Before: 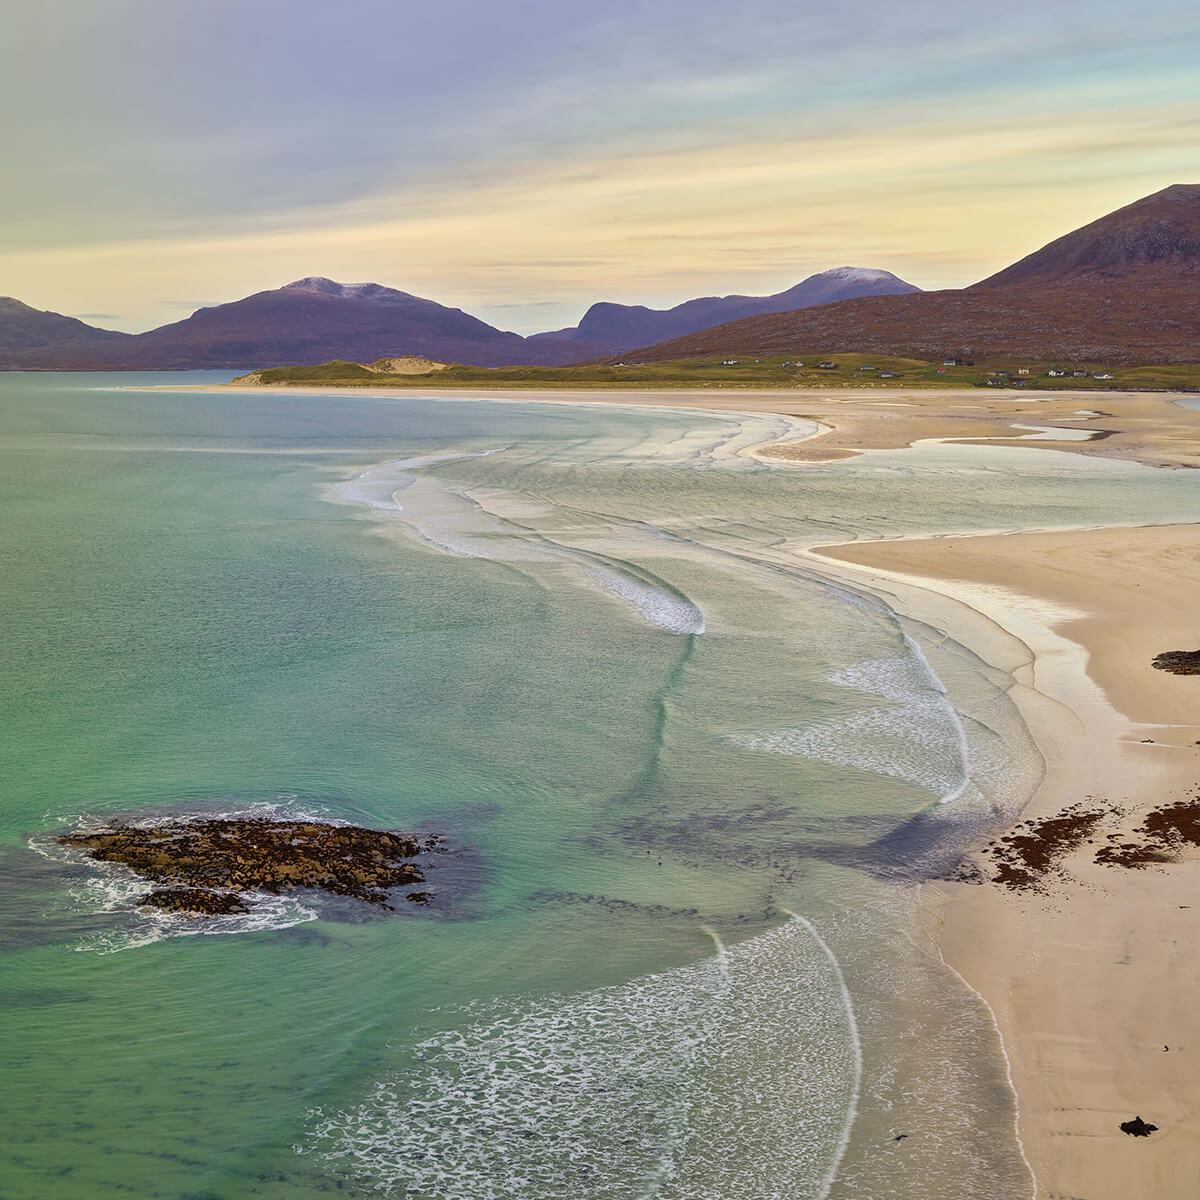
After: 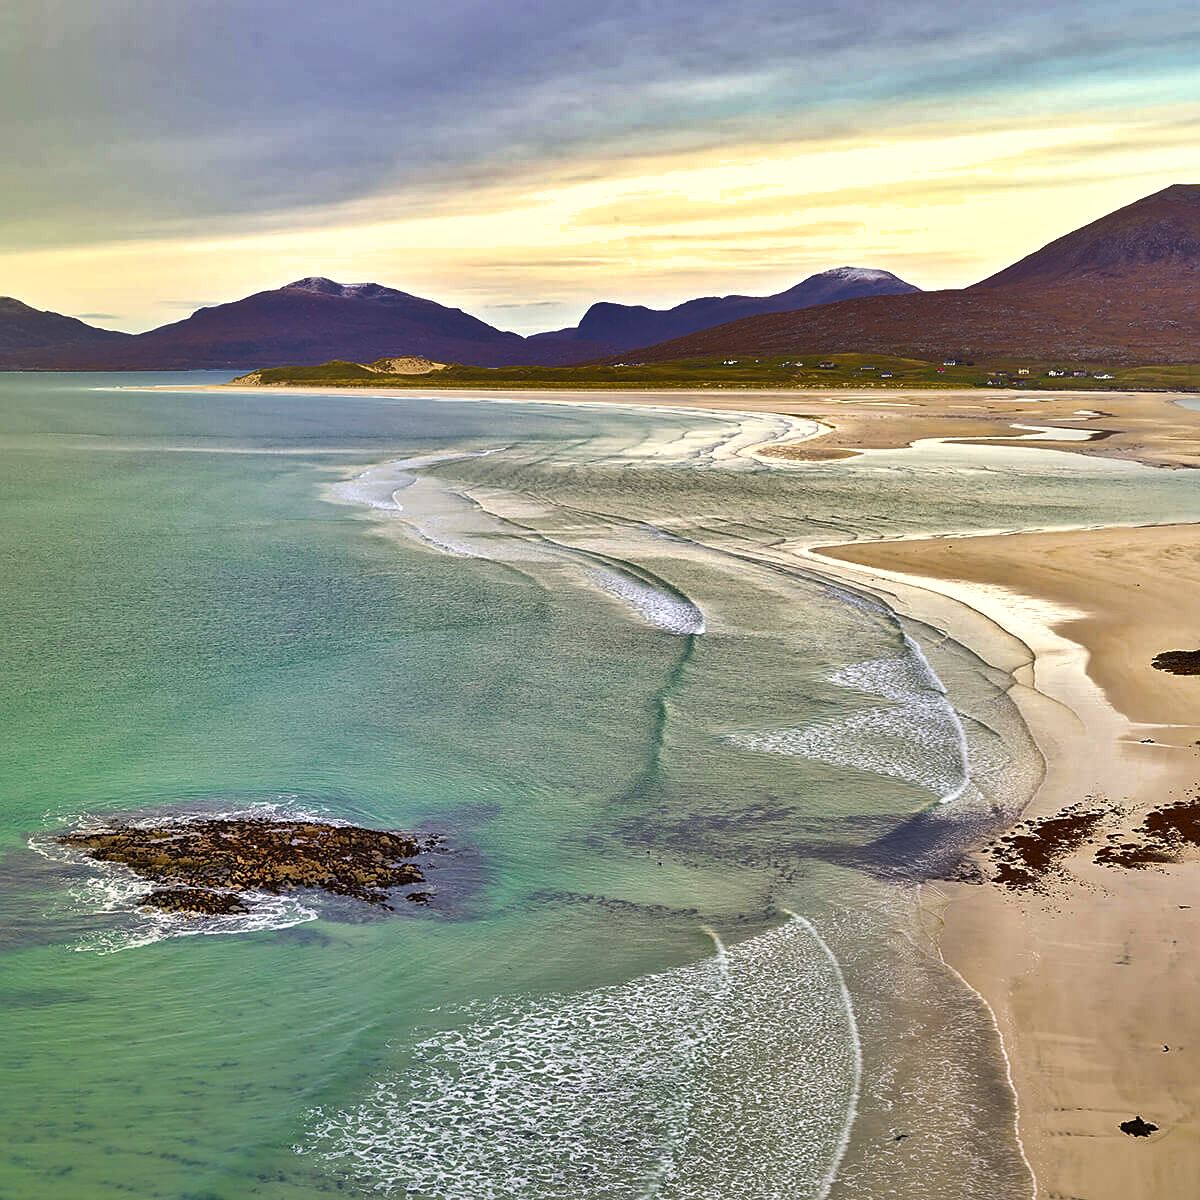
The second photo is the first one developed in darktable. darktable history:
sharpen: radius 1.841, amount 0.406, threshold 1.558
tone curve: preserve colors none
exposure: black level correction 0, exposure 0.693 EV, compensate highlight preservation false
shadows and highlights: white point adjustment -3.79, highlights -63.34, soften with gaussian
